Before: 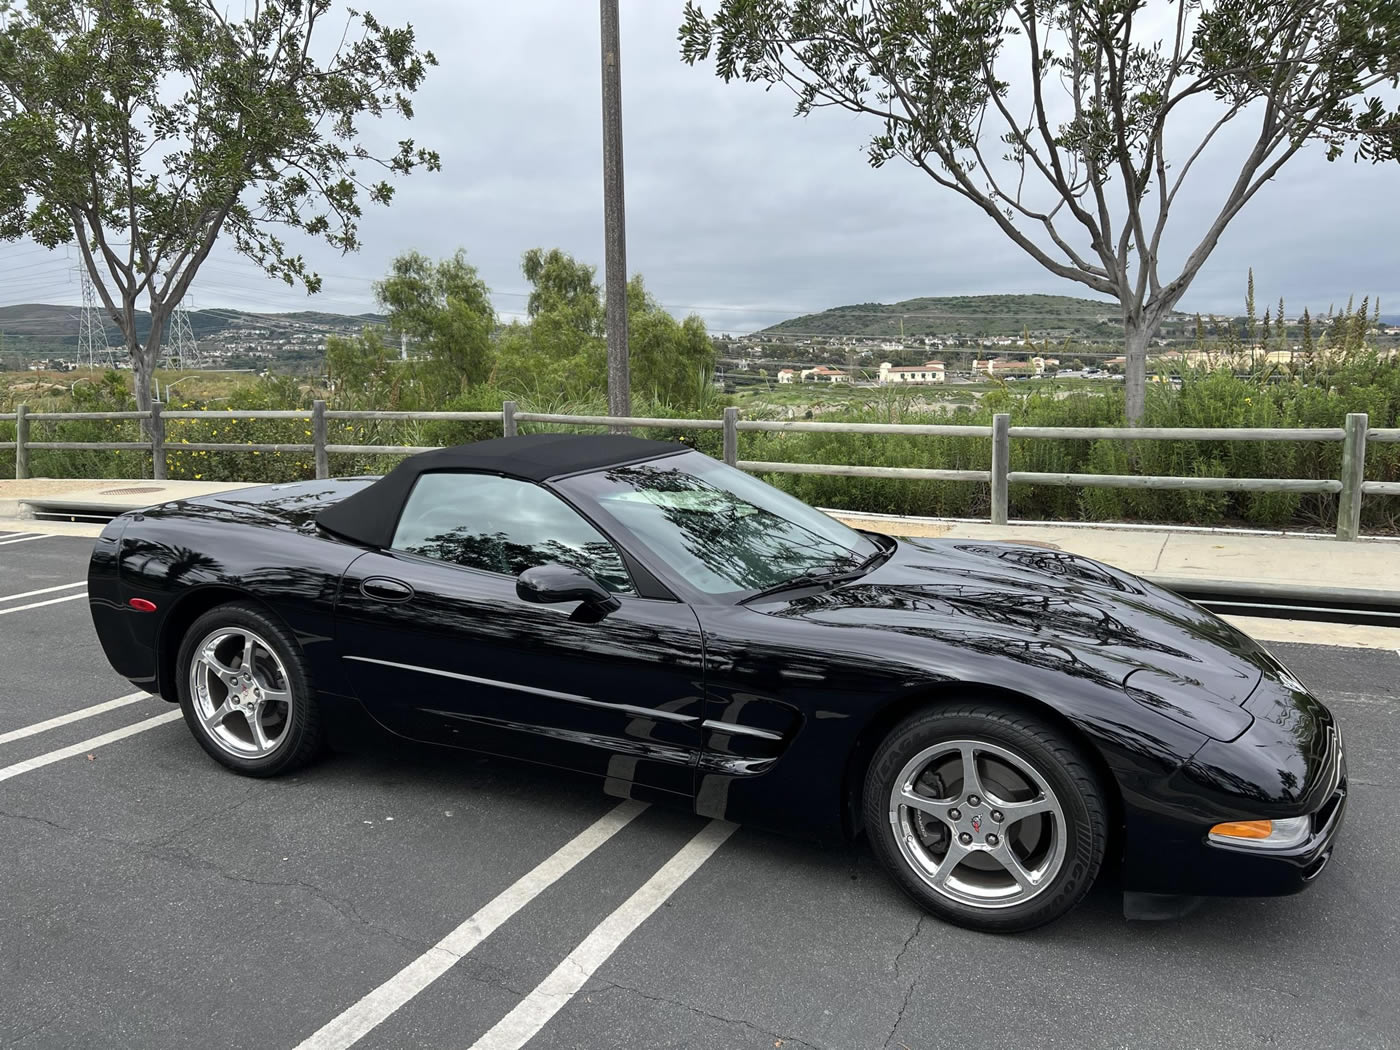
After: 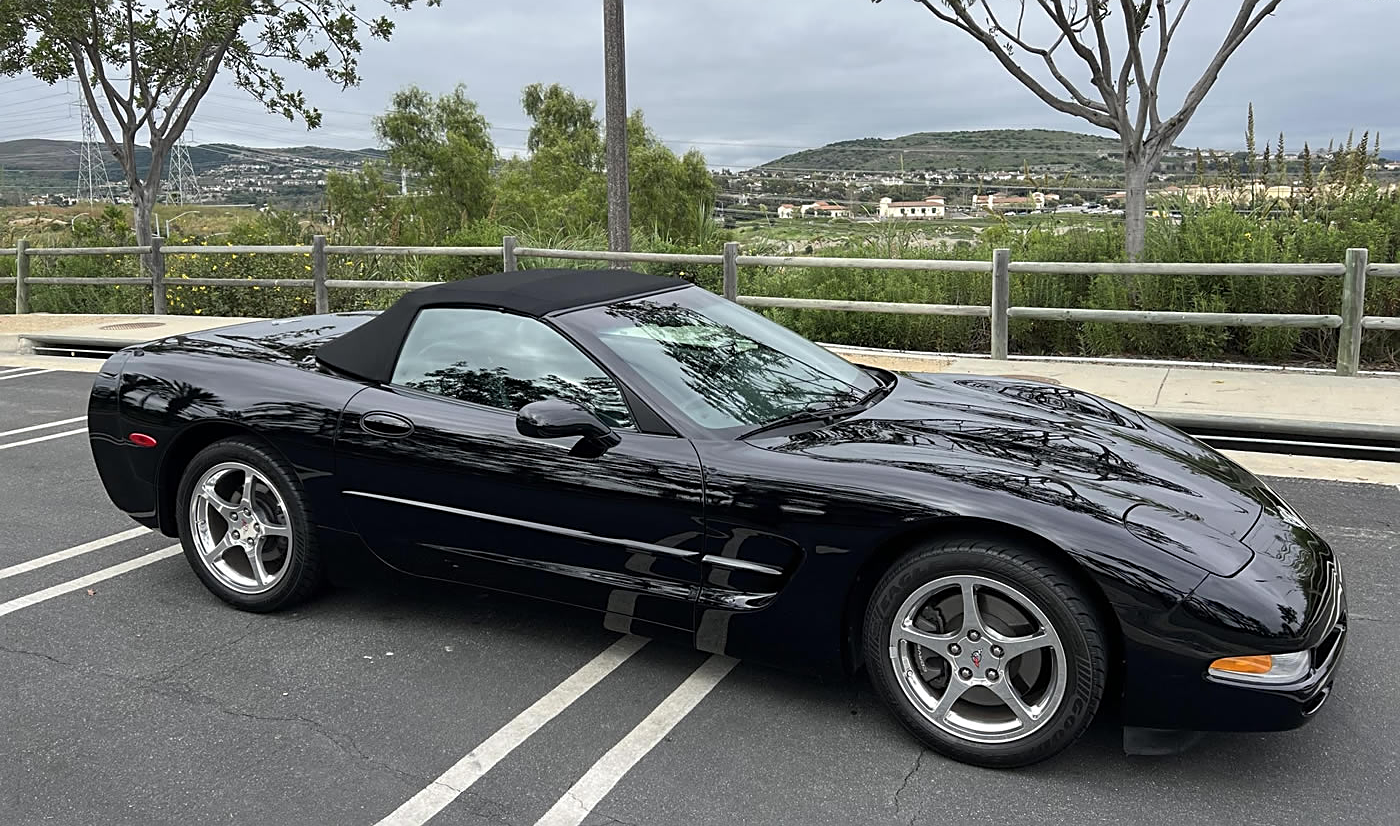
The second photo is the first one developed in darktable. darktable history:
sharpen: on, module defaults
crop and rotate: top 15.774%, bottom 5.506%
